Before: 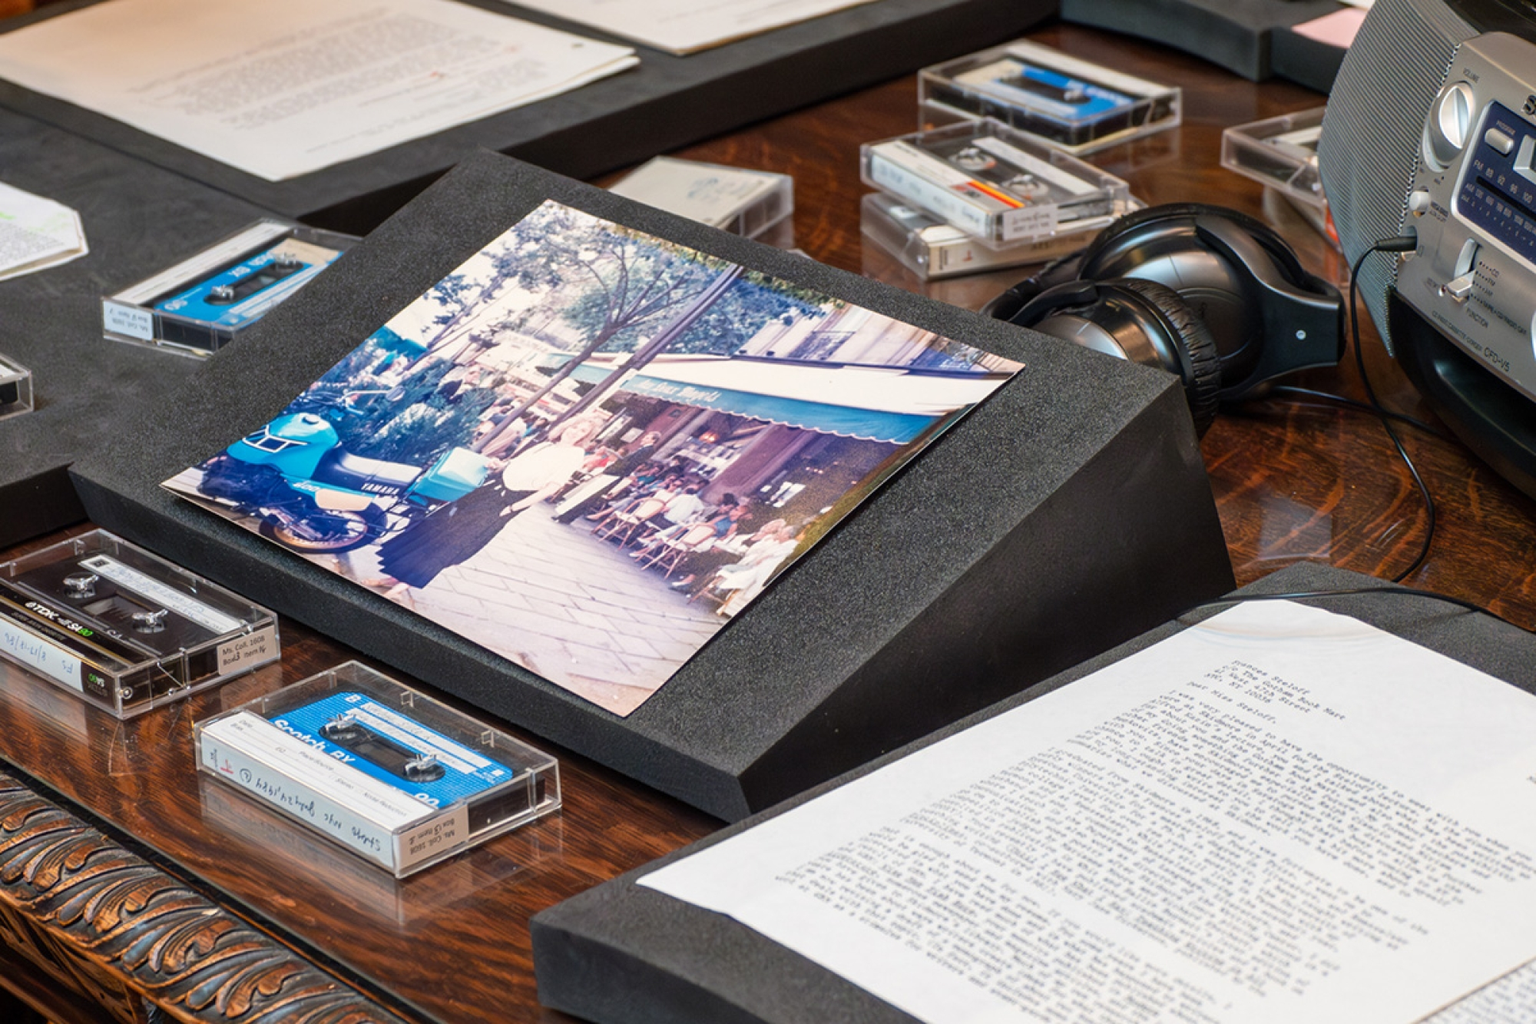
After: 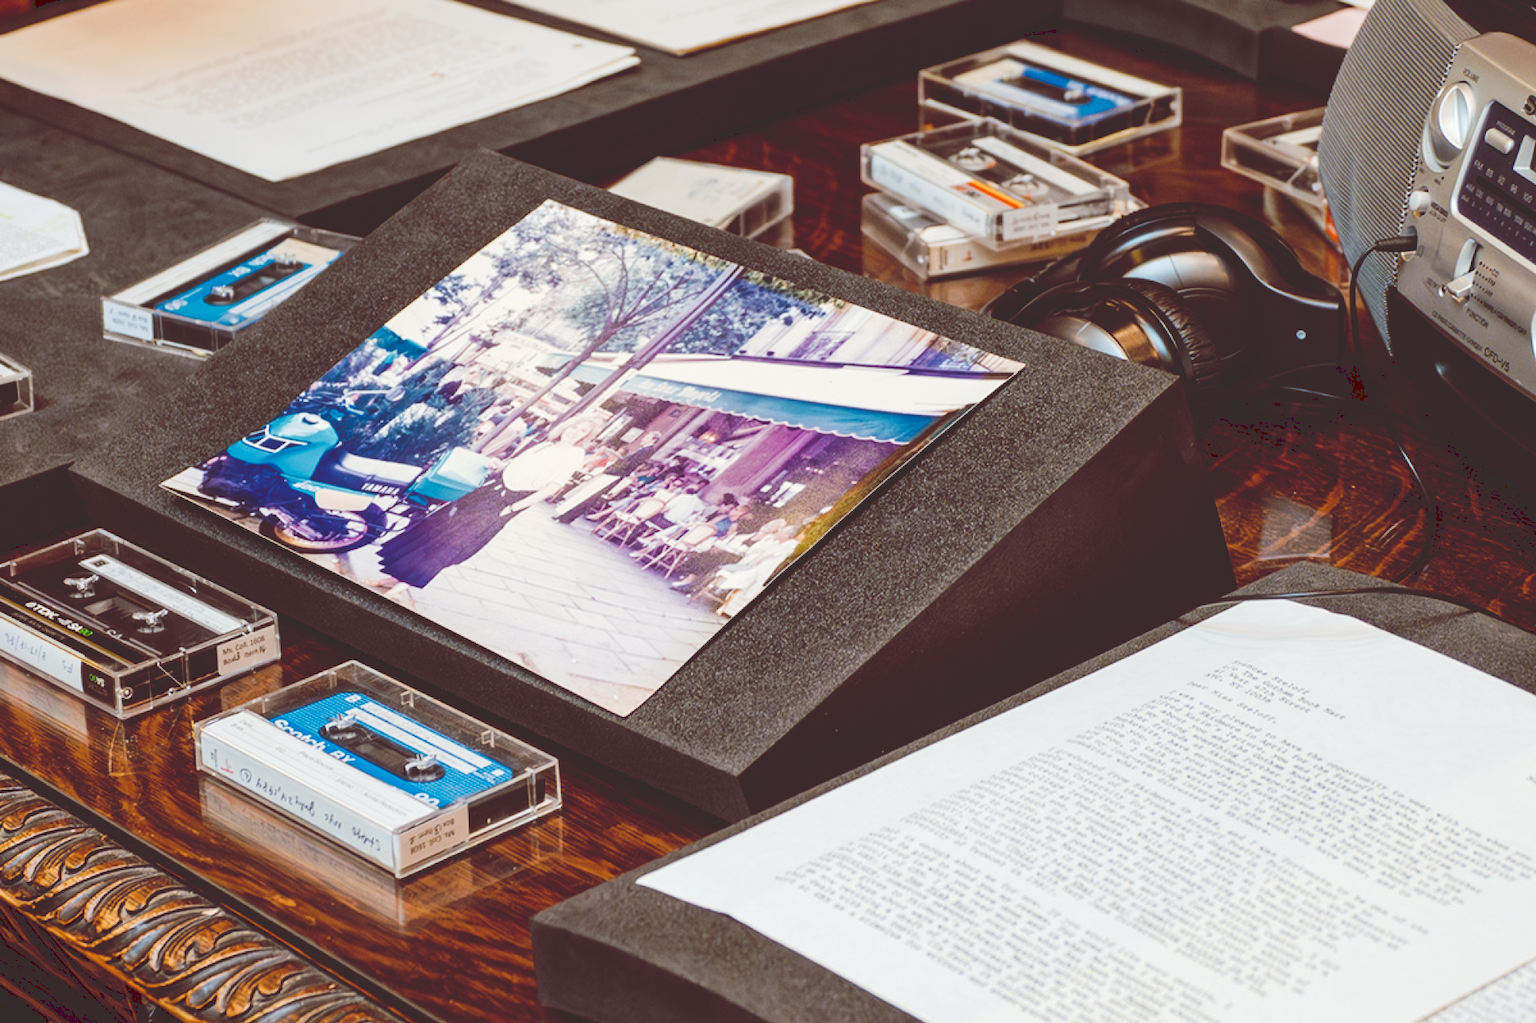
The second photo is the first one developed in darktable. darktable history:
tone curve: curves: ch0 [(0, 0) (0.003, 0.178) (0.011, 0.177) (0.025, 0.177) (0.044, 0.178) (0.069, 0.178) (0.1, 0.18) (0.136, 0.183) (0.177, 0.199) (0.224, 0.227) (0.277, 0.278) (0.335, 0.357) (0.399, 0.449) (0.468, 0.546) (0.543, 0.65) (0.623, 0.724) (0.709, 0.804) (0.801, 0.868) (0.898, 0.921) (1, 1)], preserve colors none
color look up table: target L [94.74, 95.08, 87.25, 87.79, 76.79, 54.02, 52.24, 52.19, 49.82, 29.69, 26.75, 7.028, 200.37, 94.85, 77.84, 70.85, 56.5, 56.63, 53.75, 47.99, 41.38, 35.36, 29.91, 31.1, 11.82, 6.615, 84.83, 65.49, 61.21, 63.75, 53.71, 48.31, 53.93, 49.27, 45.74, 46.06, 39.38, 31.93, 27.55, 33.33, 13.56, 14.67, 8.932, 74.64, 72.18, 59.55, 49.29, 44.66, 24.95], target a [-12, -6.388, -38.22, -47, -55.25, -35.87, -5.494, -26.04, -3.475, -12.43, -14.6, 39.29, 0, 3.366, 20.89, 22, 49.4, 36.27, 20.12, 53.96, 53.4, 35.47, 10.98, 9.374, 48.96, 38.09, 32.4, 0.281, 28.75, 70.3, 58.48, 15.17, 85.39, 31.08, 3.57, 62.82, 50.28, 37.21, 14.21, 51.34, 55.56, 60.85, 43.53, -28.74, -10.32, -16.75, -17.19, -0.054, -0.512], target b [64.57, 23.05, 67.59, -7.744, 26.33, 46.67, 46.4, 15.98, 38.15, 5.663, 45.52, 11.61, 0, 1.708, 9.135, 35.86, 31.45, 55.24, 19.83, 13.02, 70.58, 37.78, 51.04, 8.3, 19.87, 10.87, -19.89, 1.903, -3.586, -52.93, -10.41, -70.74, -60.32, -21.22, 3.386, -36.78, -11.64, -5.974, -38.13, -49.66, -34.12, -57.65, 14.8, -28.87, -35.05, -50.12, -16.7, -35.92, -10.79], num patches 49
